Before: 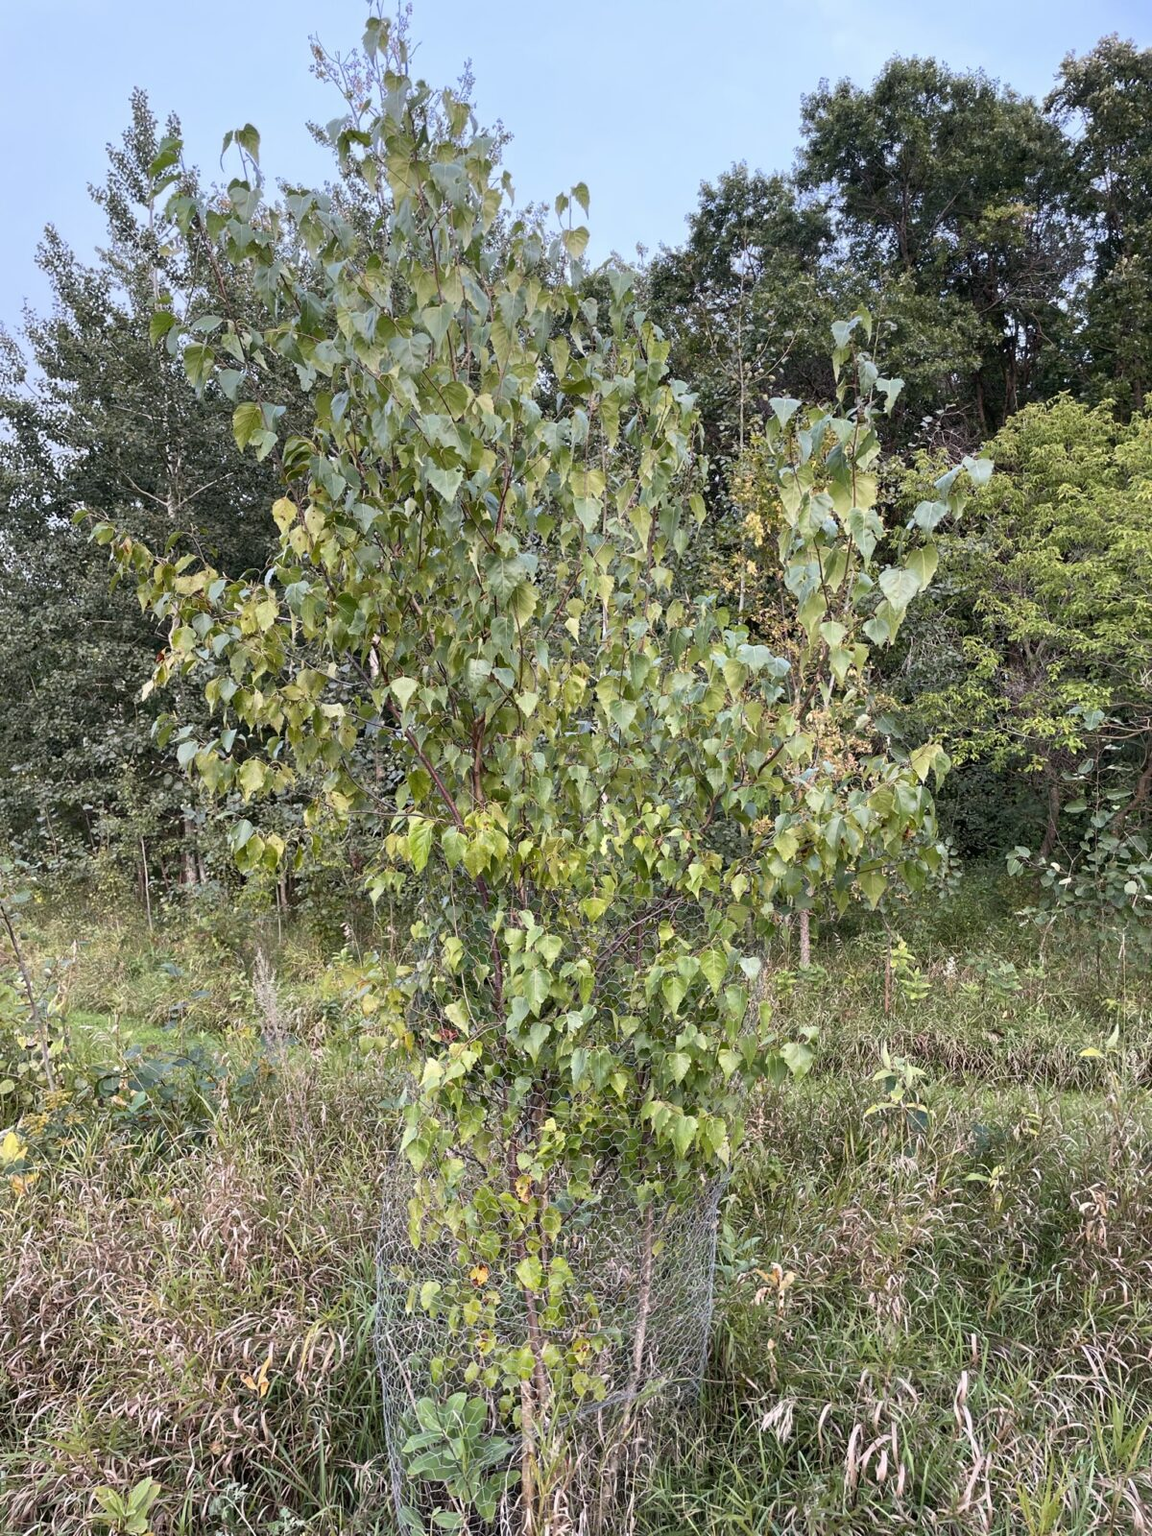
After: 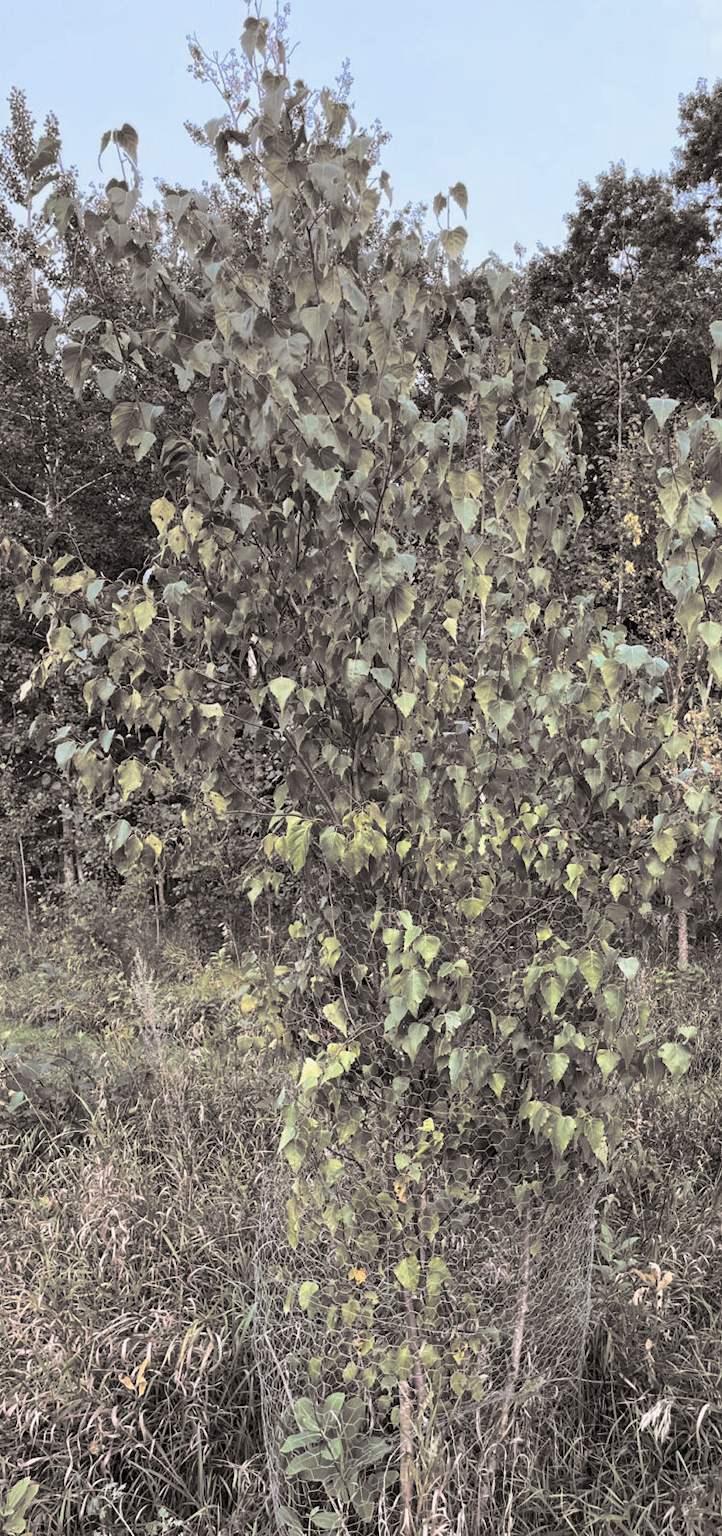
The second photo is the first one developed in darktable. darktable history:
crop: left 10.644%, right 26.528%
split-toning: shadows › hue 26°, shadows › saturation 0.09, highlights › hue 40°, highlights › saturation 0.18, balance -63, compress 0%
